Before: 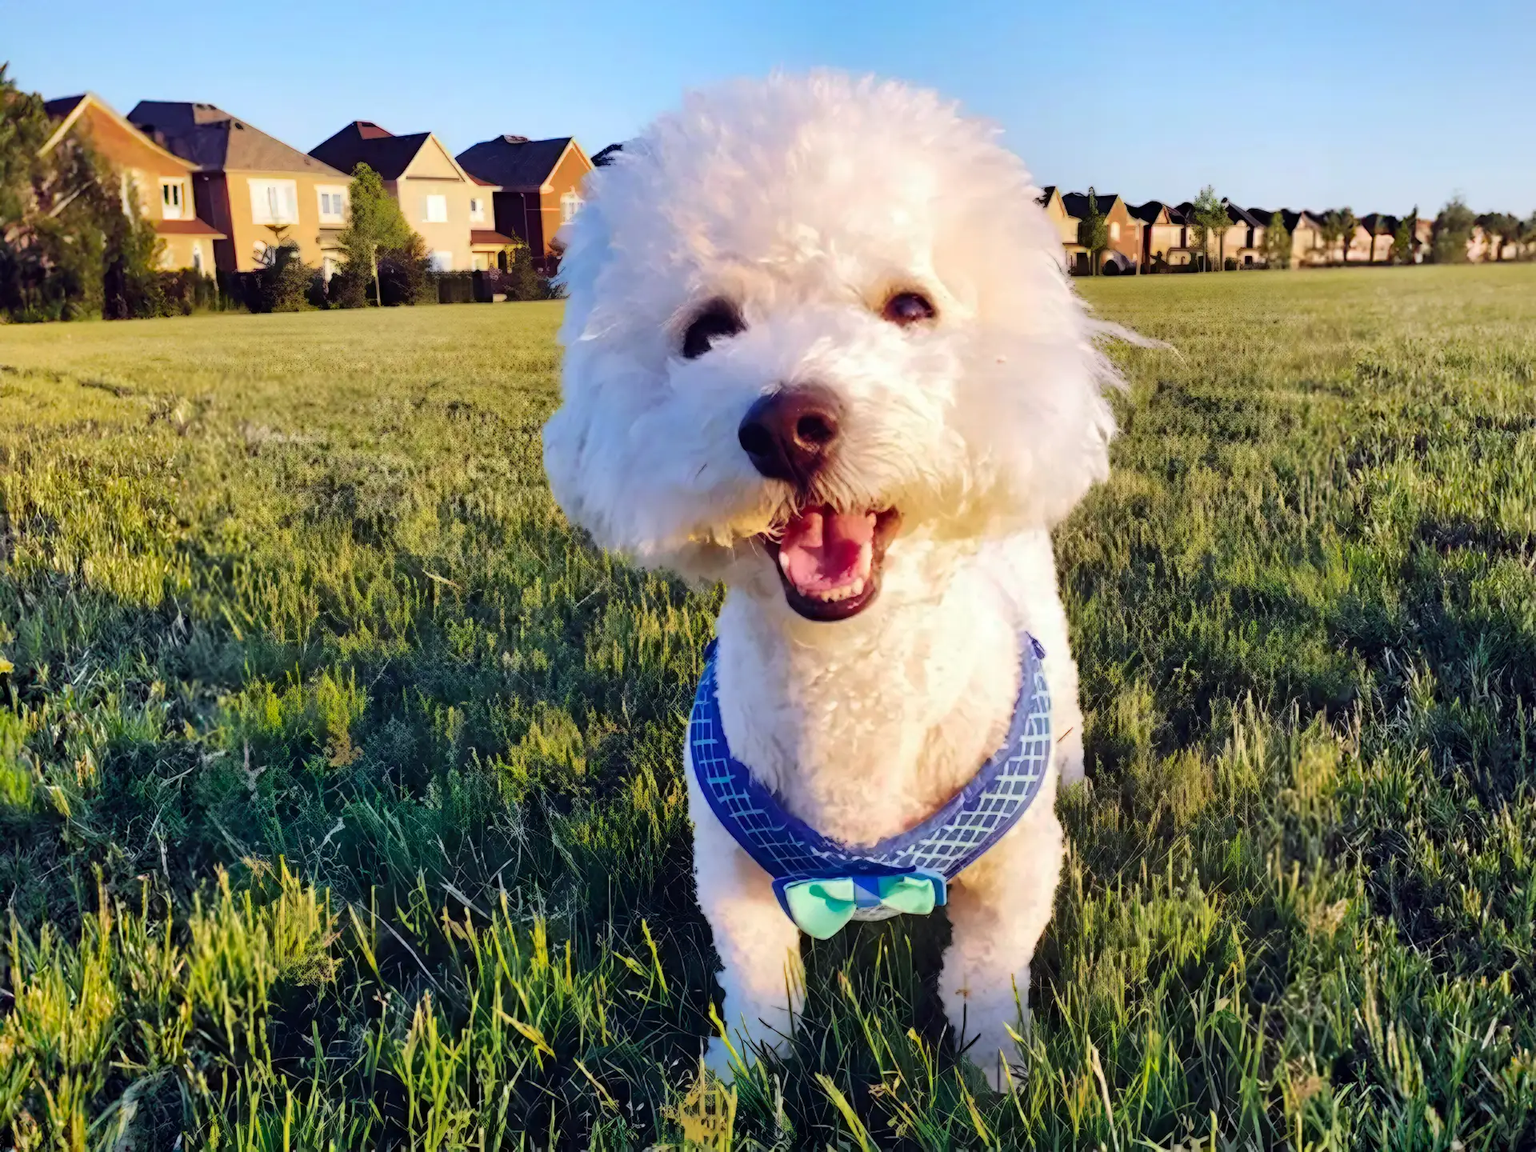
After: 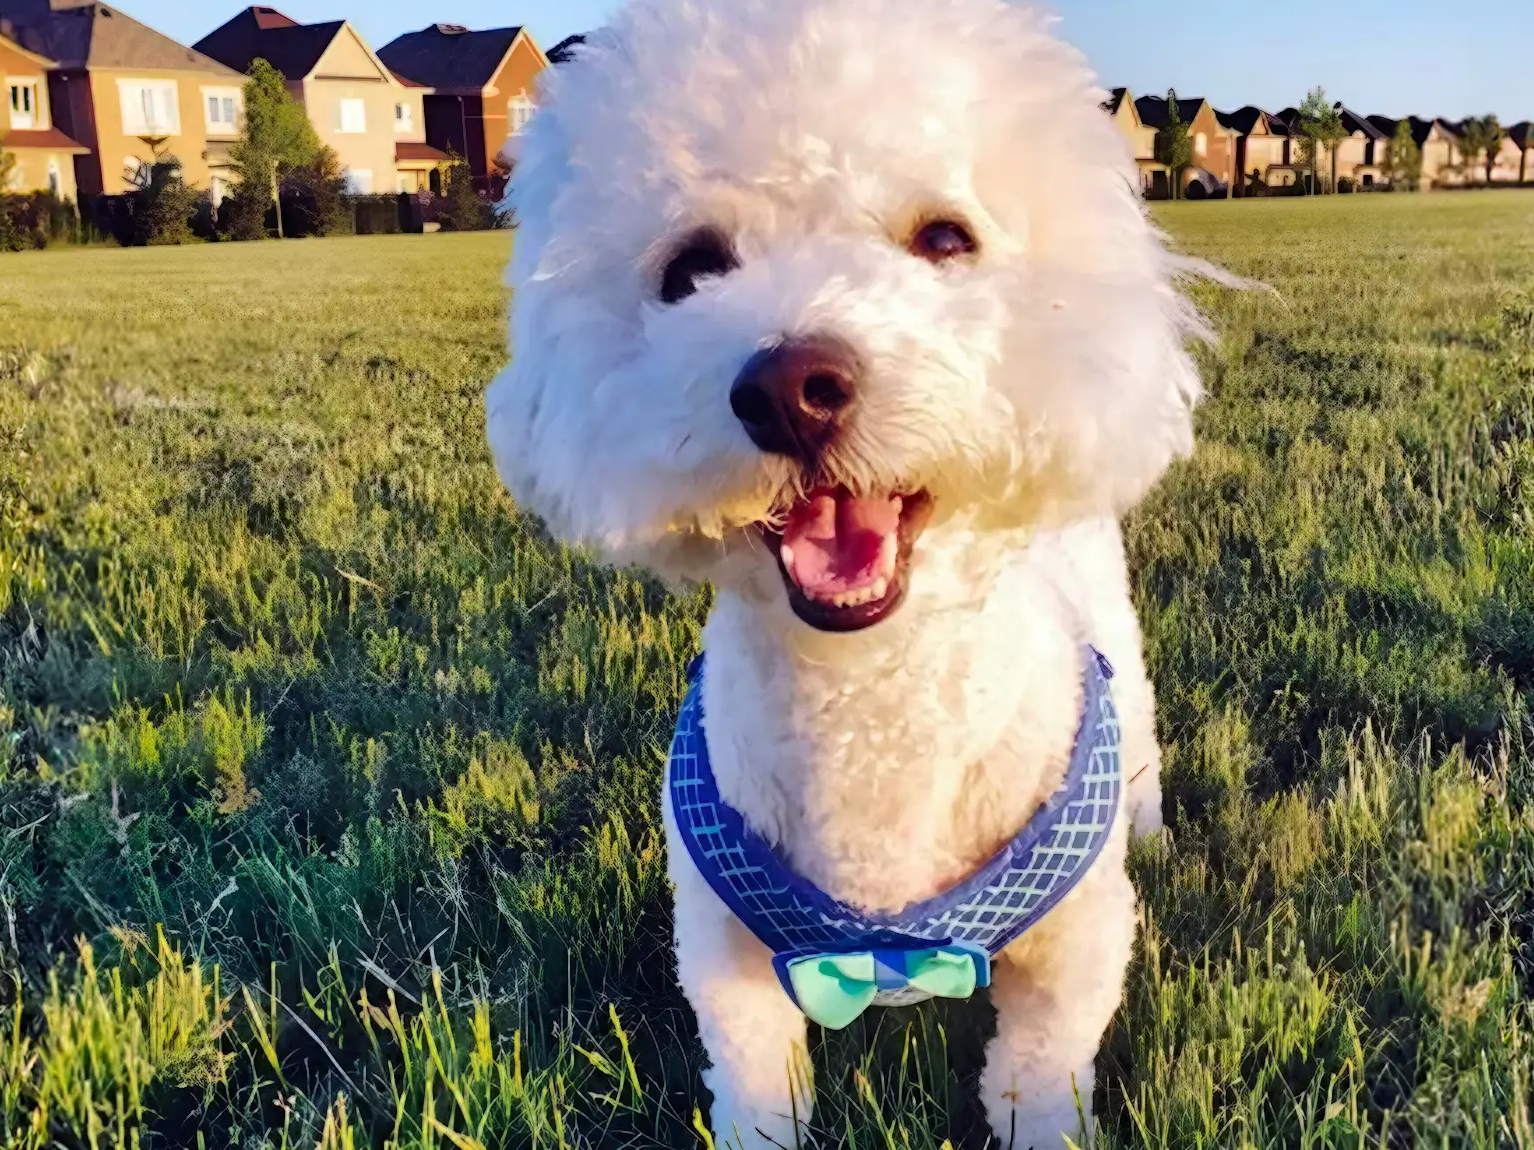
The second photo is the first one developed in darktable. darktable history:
color balance: on, module defaults
shadows and highlights: shadows 37.27, highlights -28.18, soften with gaussian
crop and rotate: left 10.071%, top 10.071%, right 10.02%, bottom 10.02%
